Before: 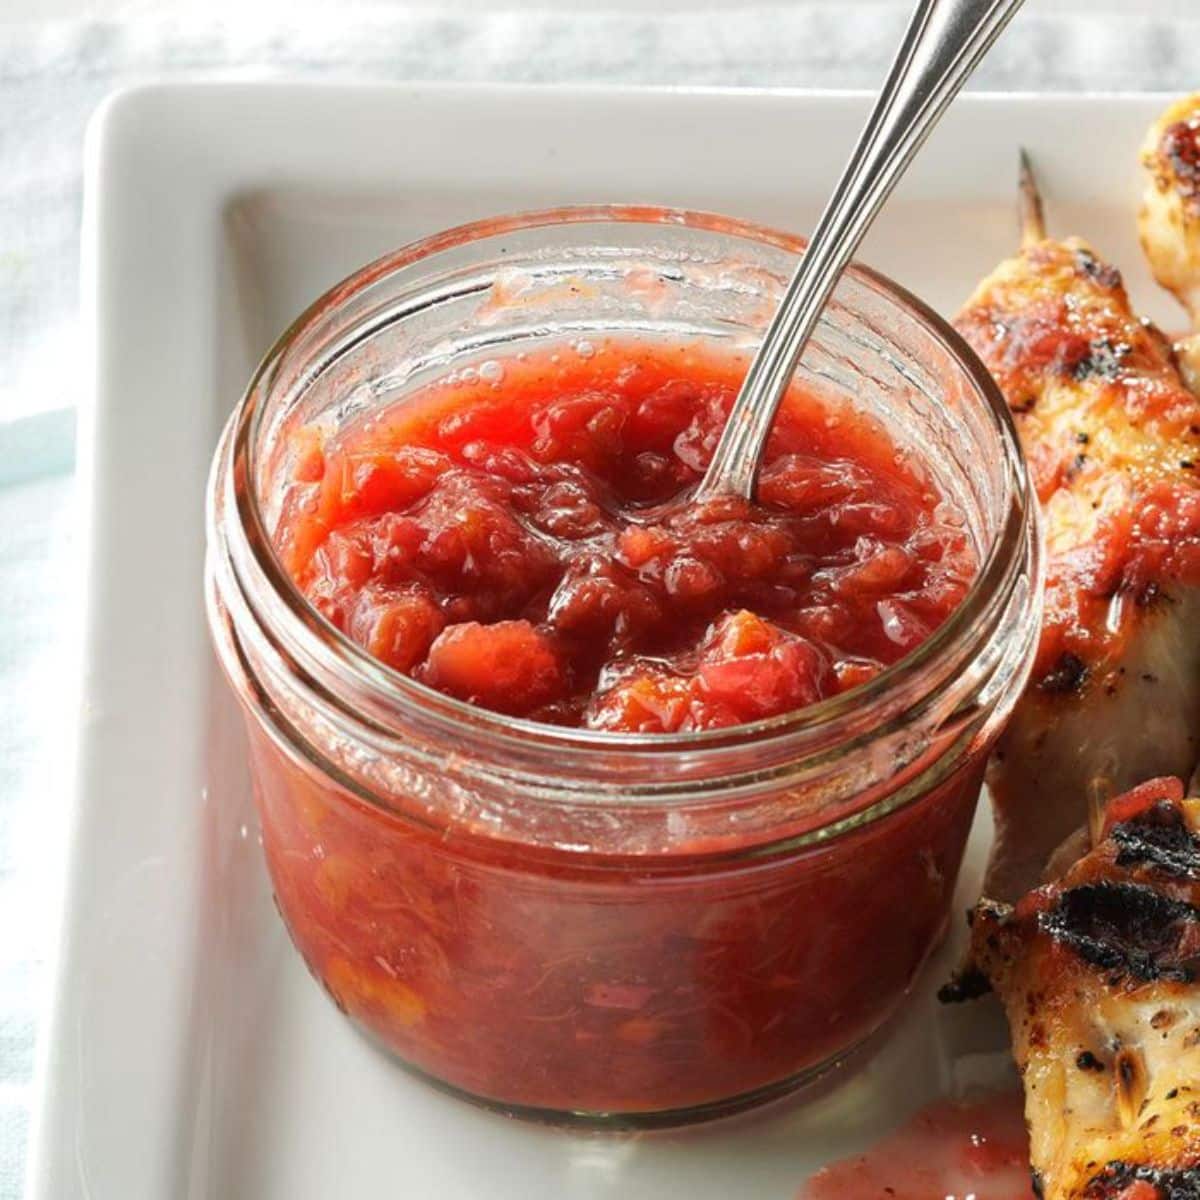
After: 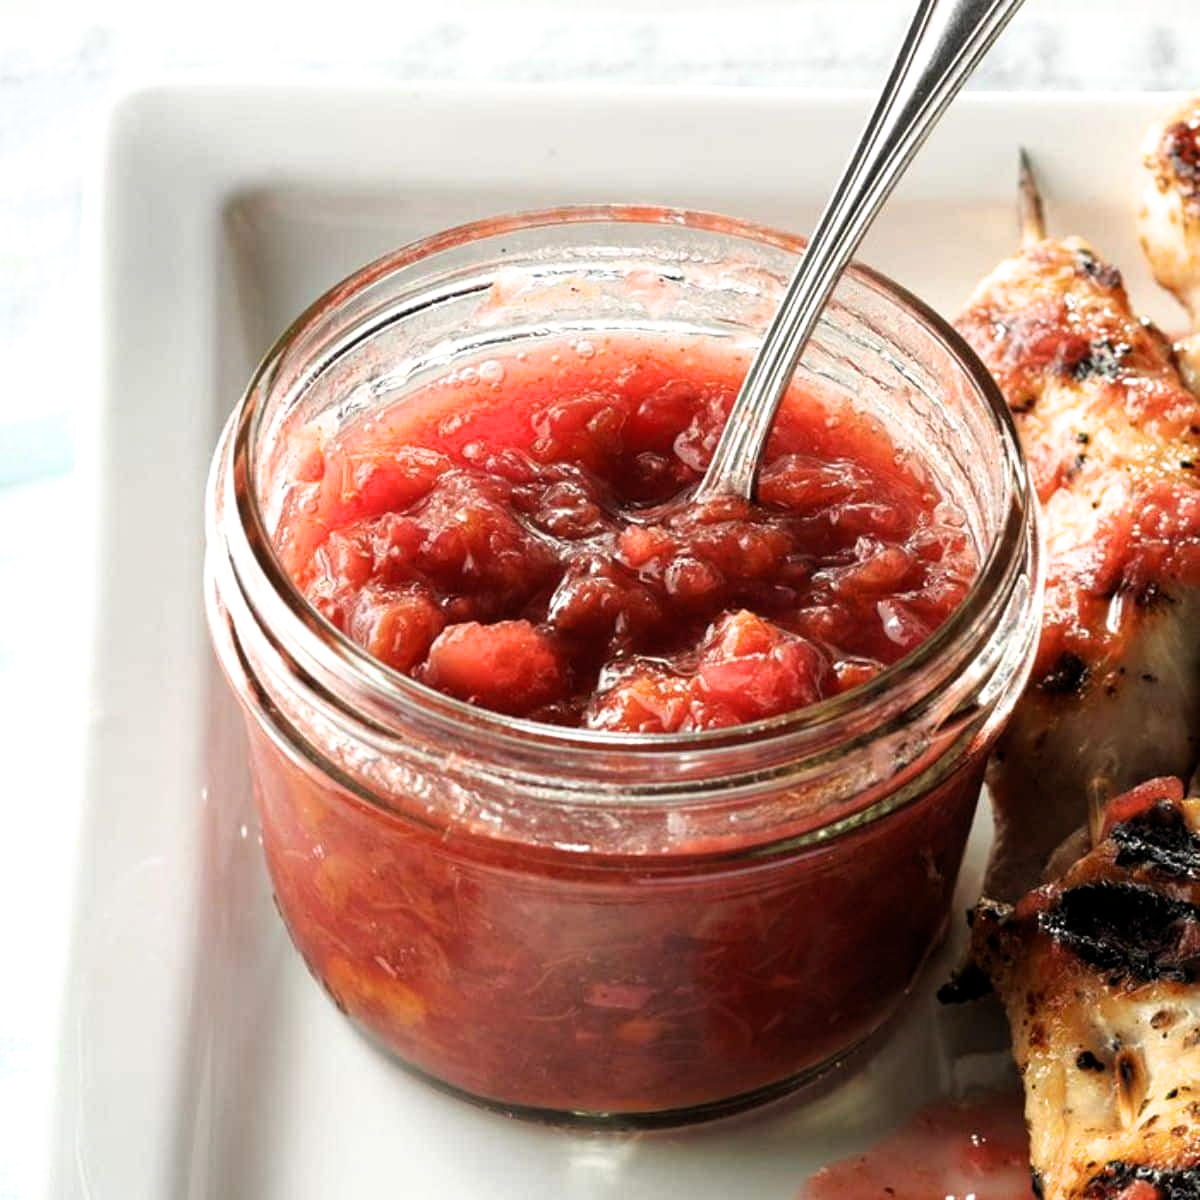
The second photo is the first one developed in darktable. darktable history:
filmic rgb: black relative exposure -8.28 EV, white relative exposure 2.2 EV, target white luminance 99.93%, hardness 7.05, latitude 75.32%, contrast 1.315, highlights saturation mix -2.12%, shadows ↔ highlights balance 29.84%
